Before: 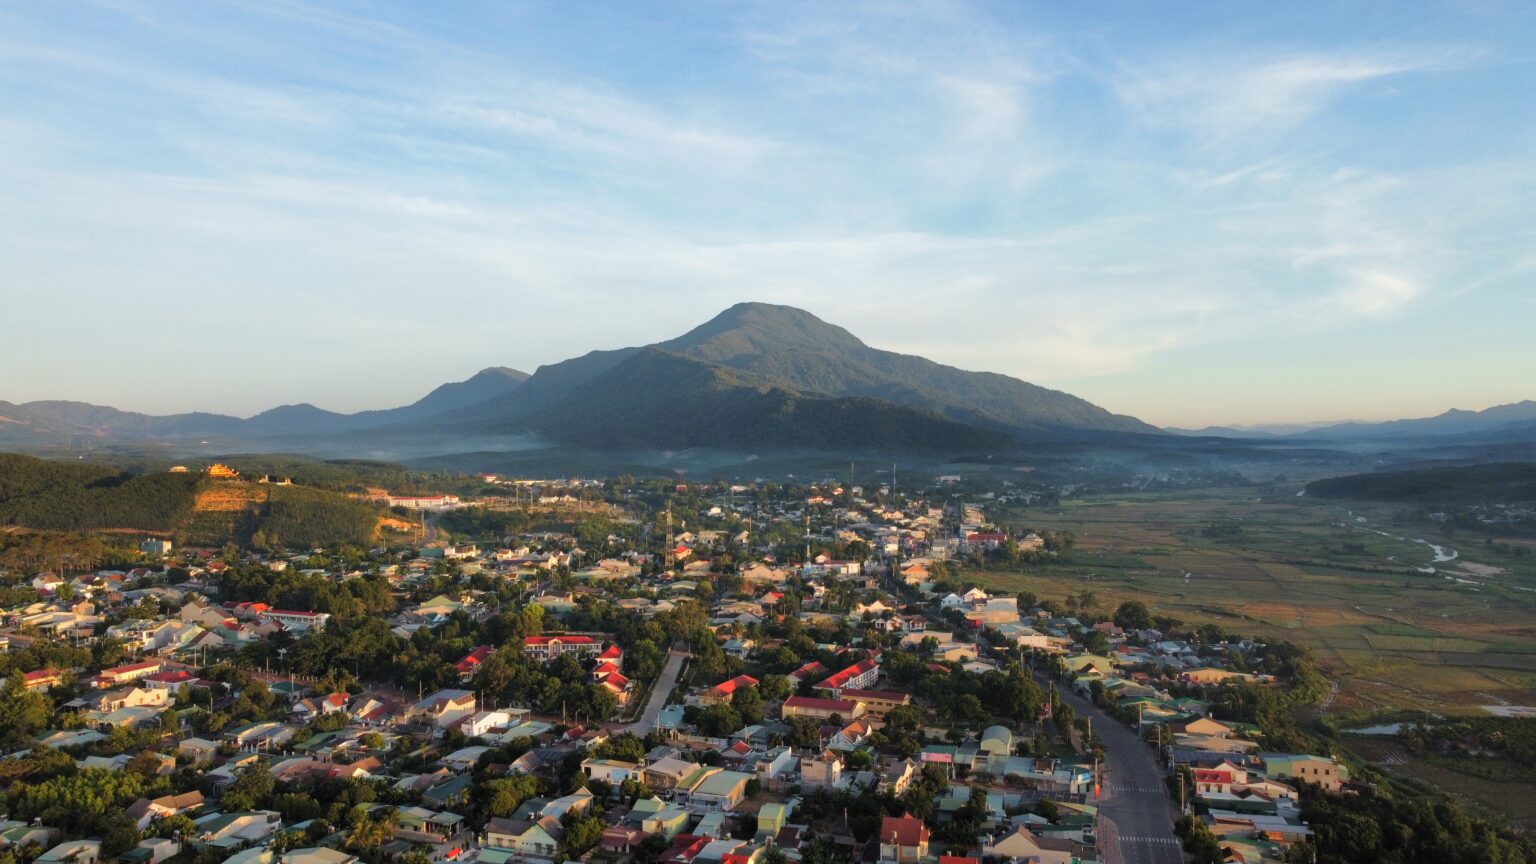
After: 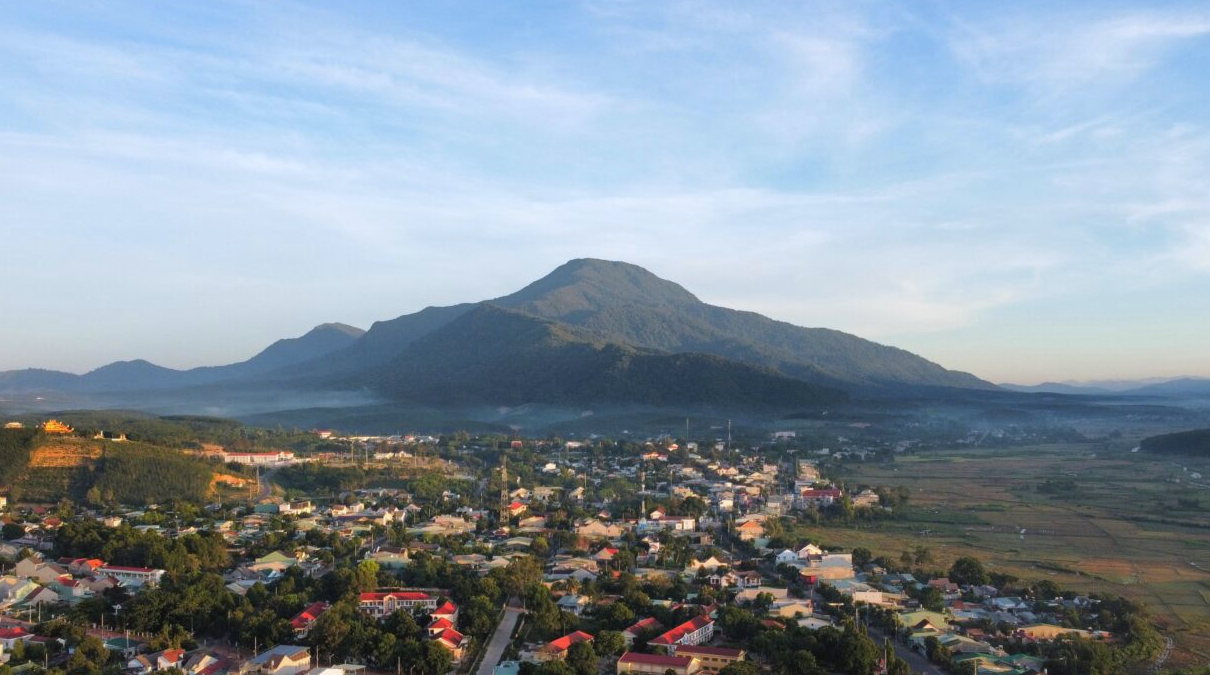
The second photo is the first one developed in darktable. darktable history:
crop and rotate: left 10.77%, top 5.1%, right 10.41%, bottom 16.76%
white balance: red 0.984, blue 1.059
